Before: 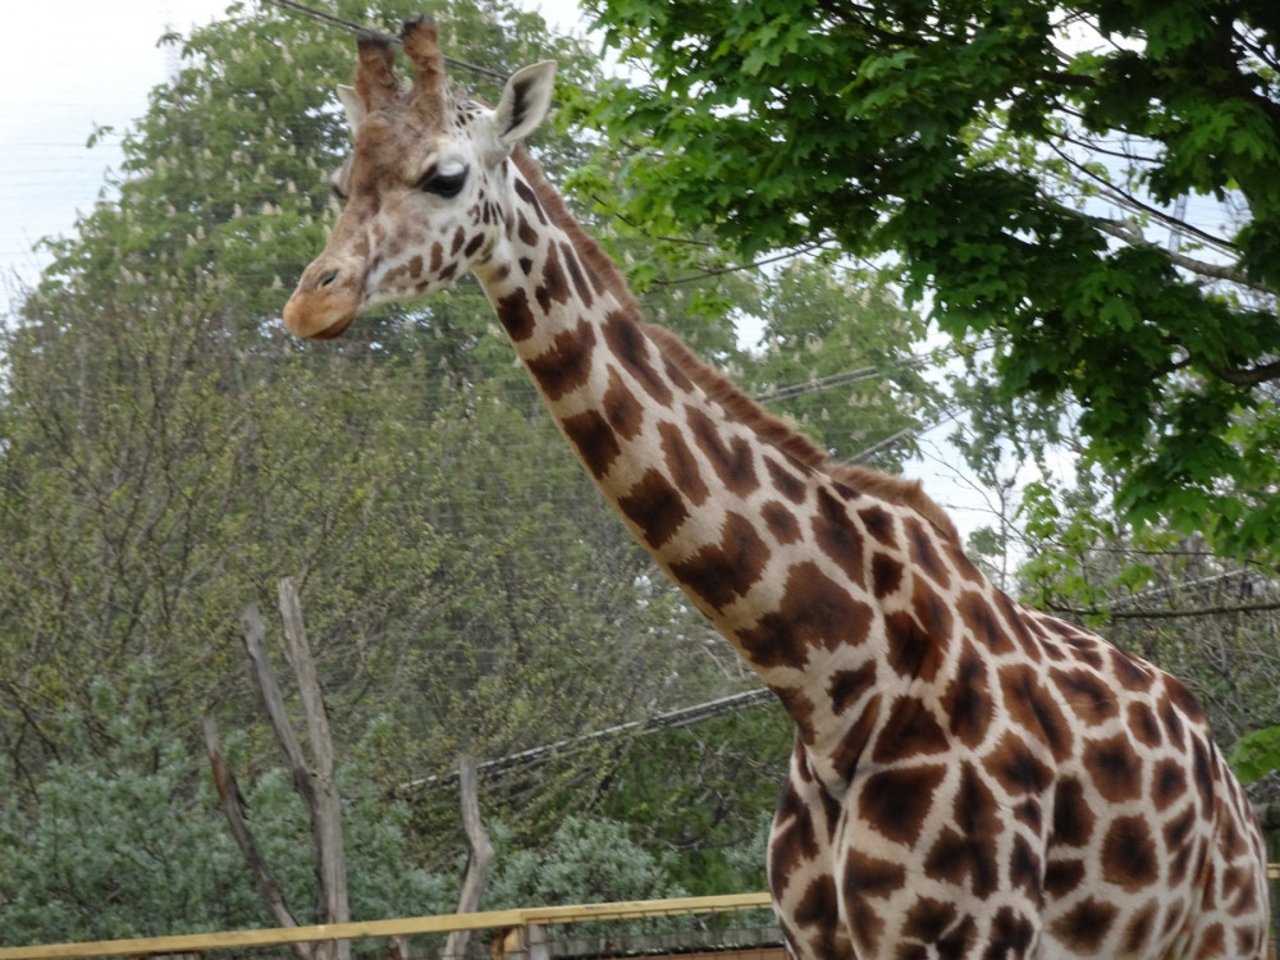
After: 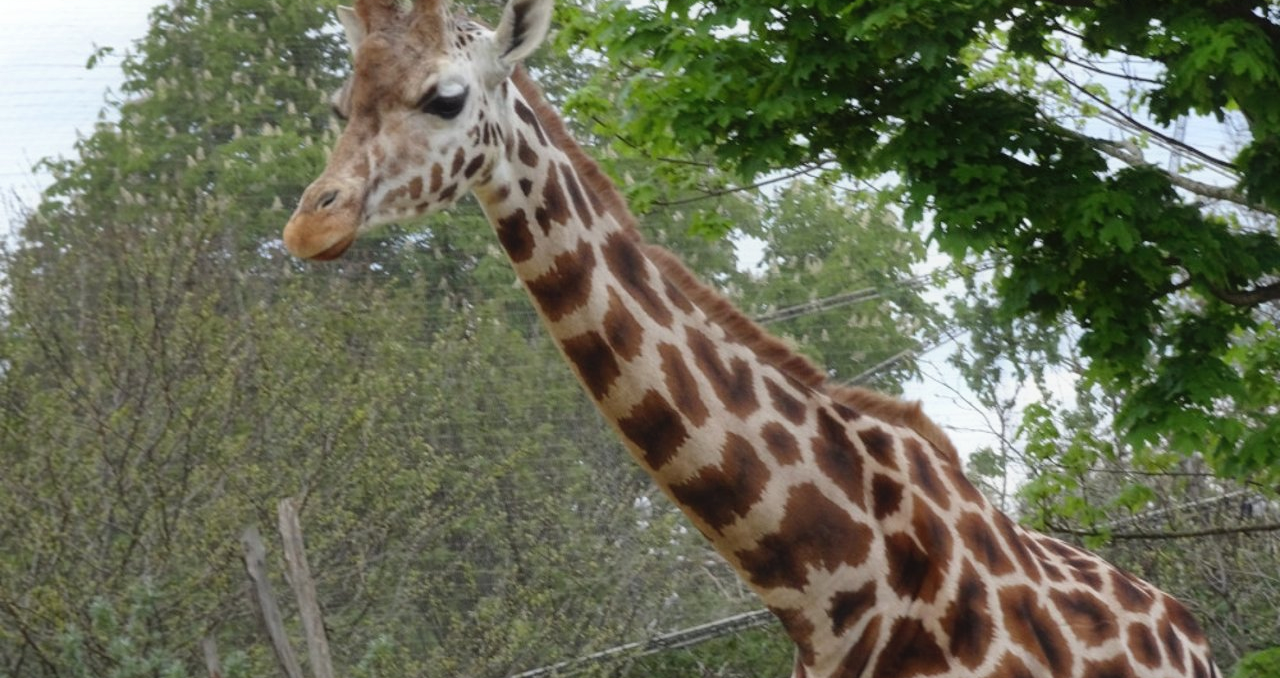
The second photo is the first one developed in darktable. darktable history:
contrast equalizer: y [[0.5, 0.488, 0.462, 0.461, 0.491, 0.5], [0.5 ×6], [0.5 ×6], [0 ×6], [0 ×6]]
crop and rotate: top 8.293%, bottom 20.996%
shadows and highlights: radius 133.83, soften with gaussian
